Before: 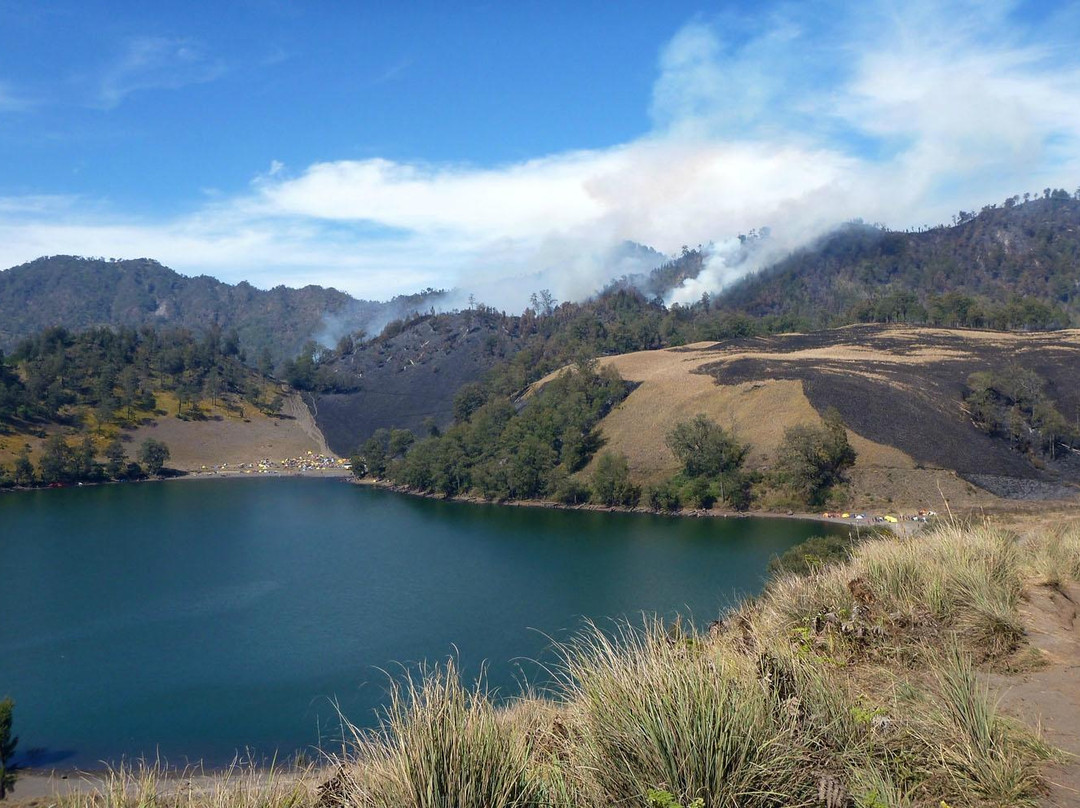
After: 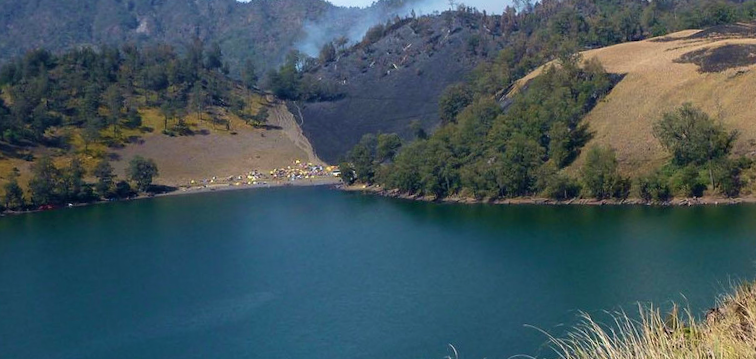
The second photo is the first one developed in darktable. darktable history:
velvia: on, module defaults
tone equalizer: -8 EV -1.84 EV, -7 EV -1.16 EV, -6 EV -1.62 EV, smoothing diameter 25%, edges refinement/feathering 10, preserve details guided filter
rotate and perspective: rotation -3°, crop left 0.031, crop right 0.968, crop top 0.07, crop bottom 0.93
crop: top 36.498%, right 27.964%, bottom 14.995%
